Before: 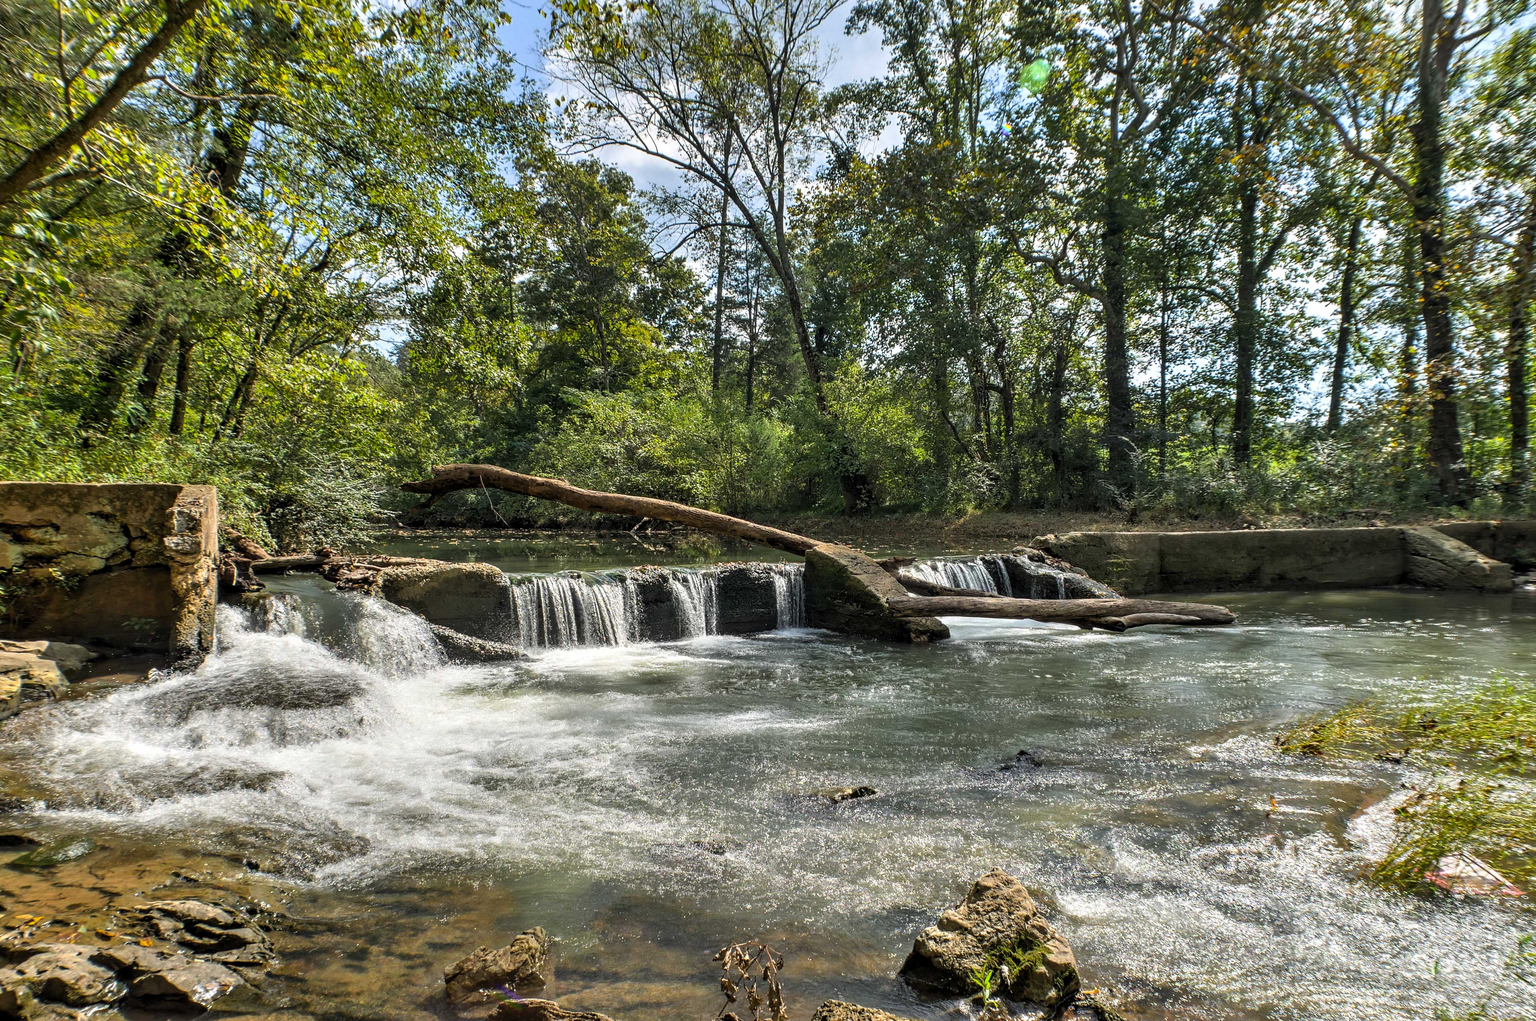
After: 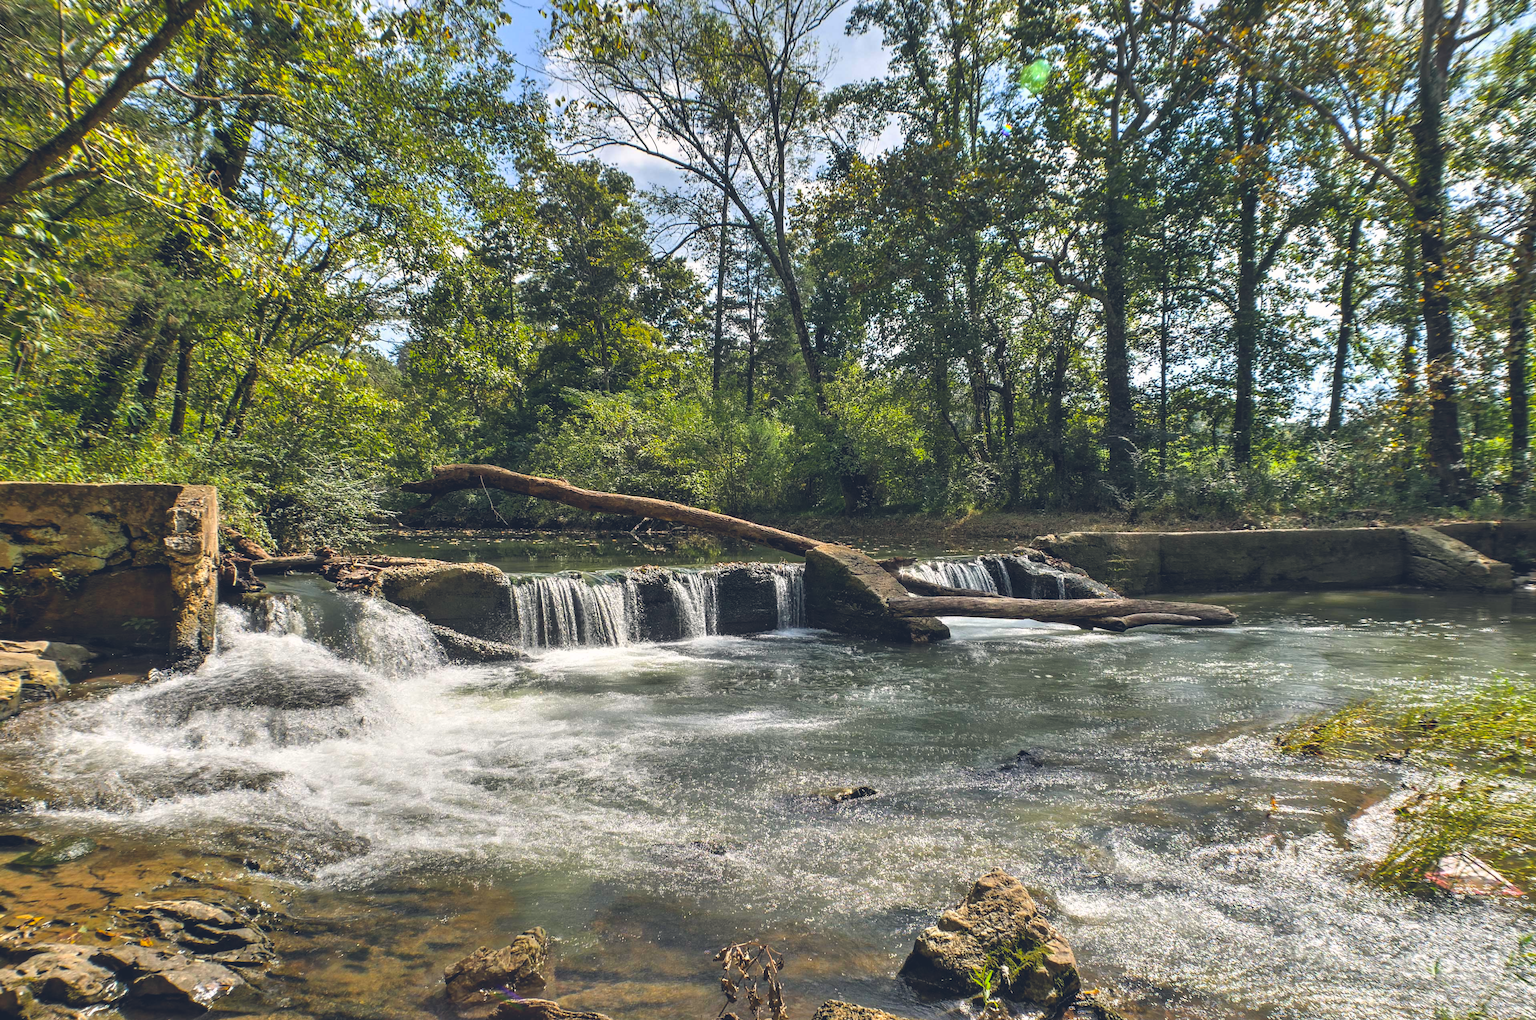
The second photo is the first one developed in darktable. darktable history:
exposure: black level correction -0.015, compensate highlight preservation false
color balance rgb: shadows lift › hue 87.51°, highlights gain › chroma 0.68%, highlights gain › hue 55.1°, global offset › chroma 0.13%, global offset › hue 253.66°, linear chroma grading › global chroma 0.5%, perceptual saturation grading › global saturation 16.38%
